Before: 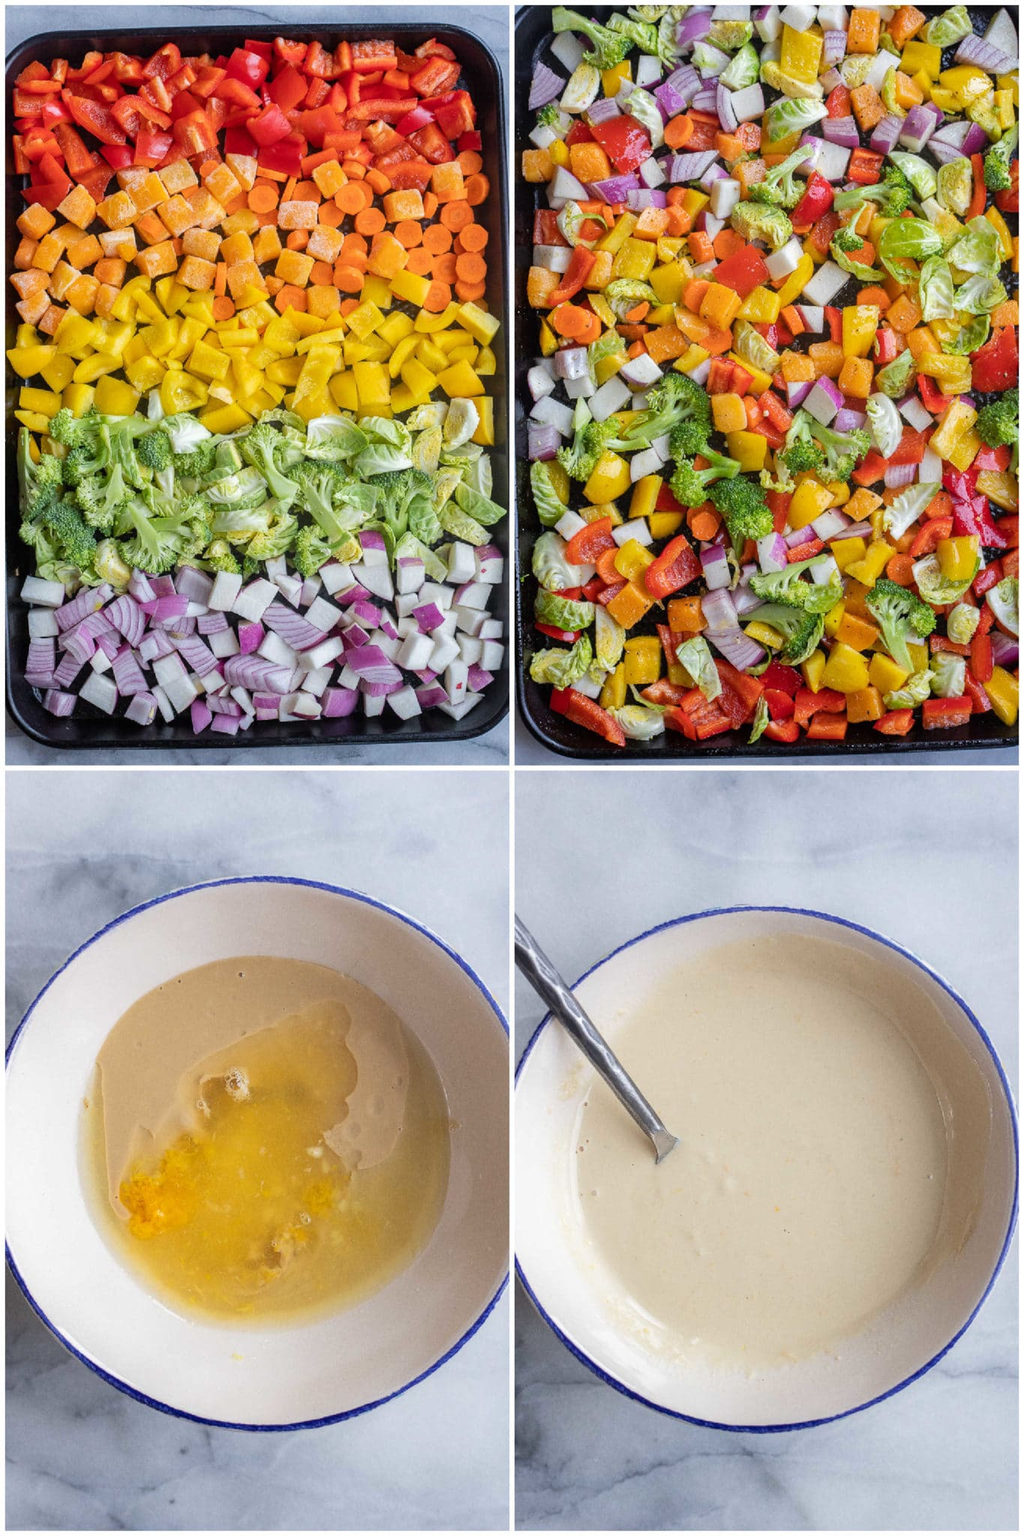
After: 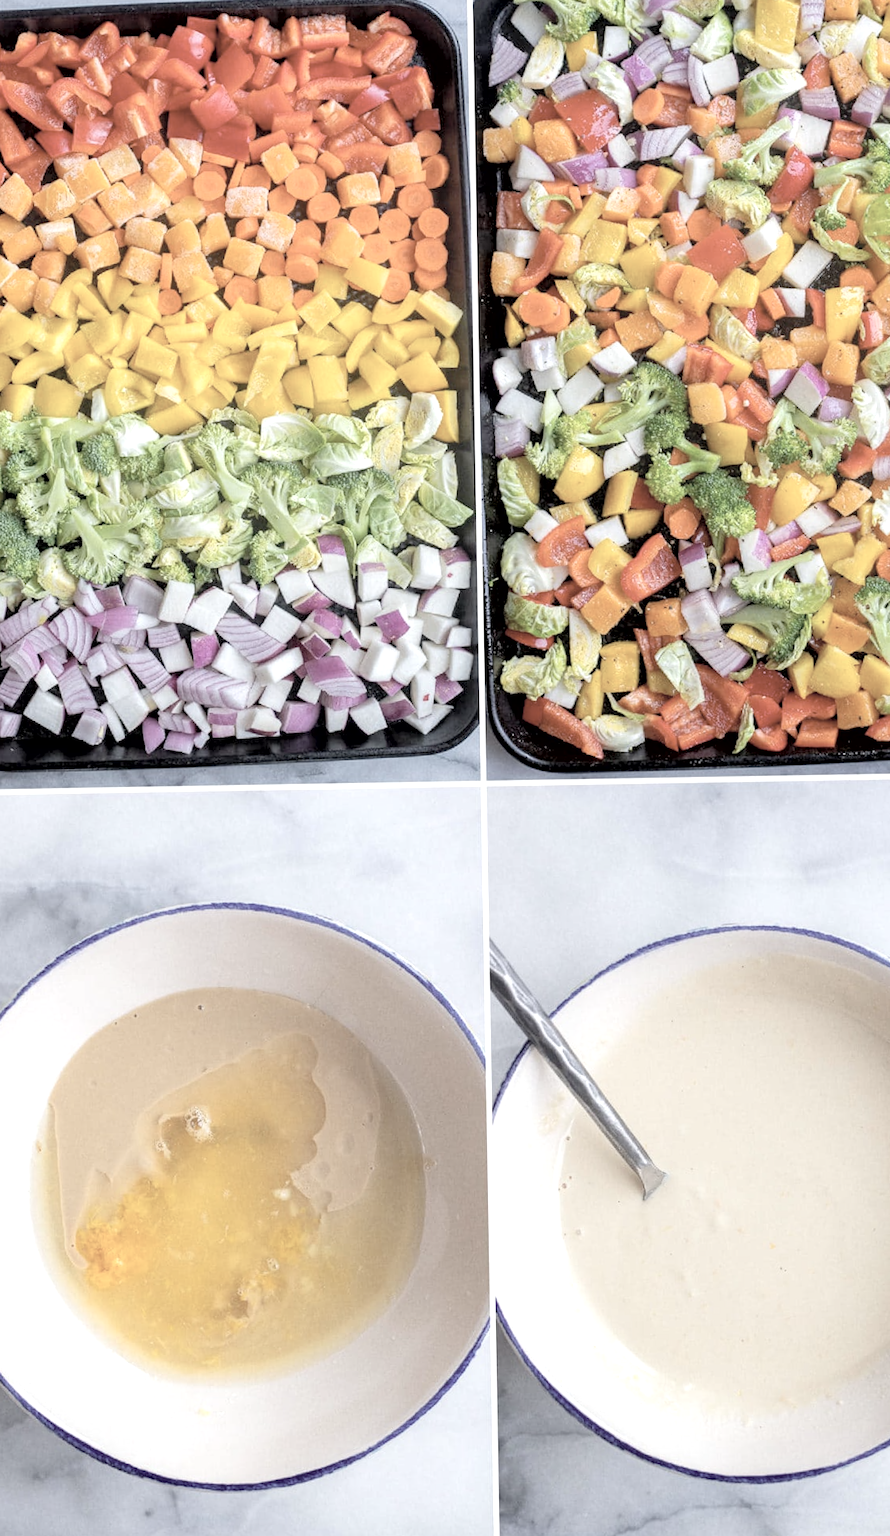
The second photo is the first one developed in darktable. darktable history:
exposure: black level correction 0.005, exposure 0.417 EV, compensate highlight preservation false
contrast brightness saturation: brightness 0.18, saturation -0.5
crop and rotate: angle 1°, left 4.281%, top 0.642%, right 11.383%, bottom 2.486%
